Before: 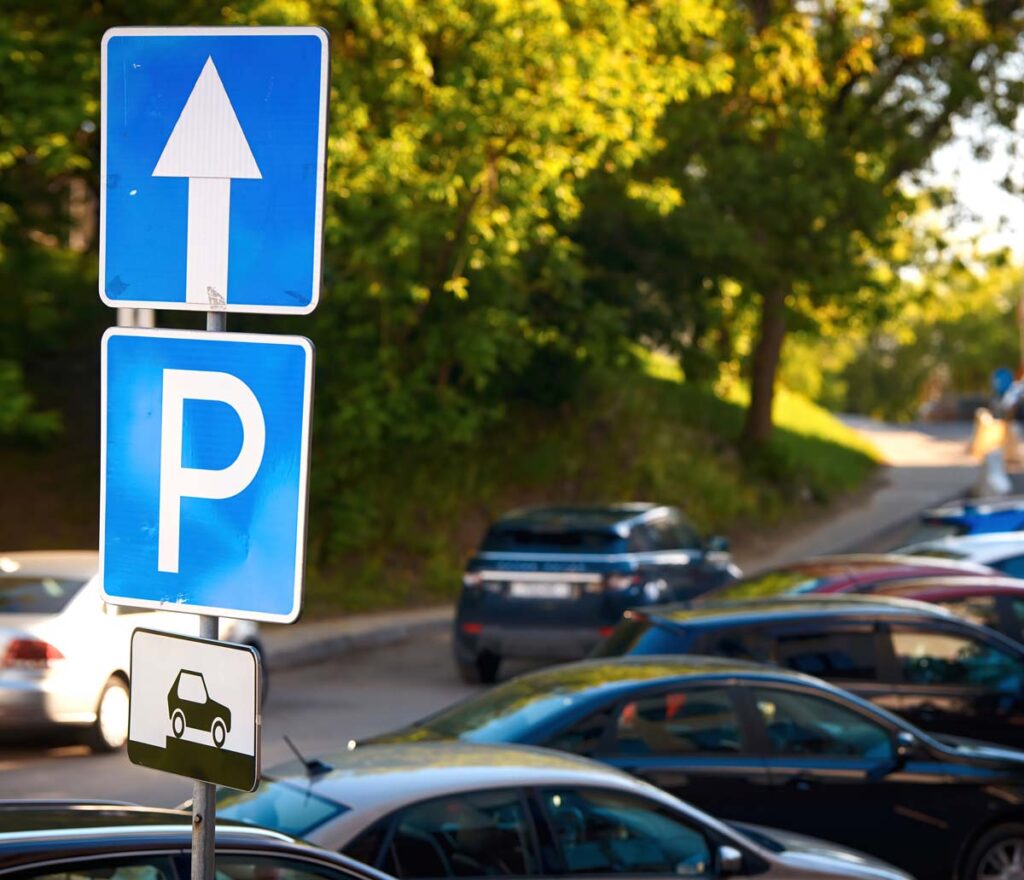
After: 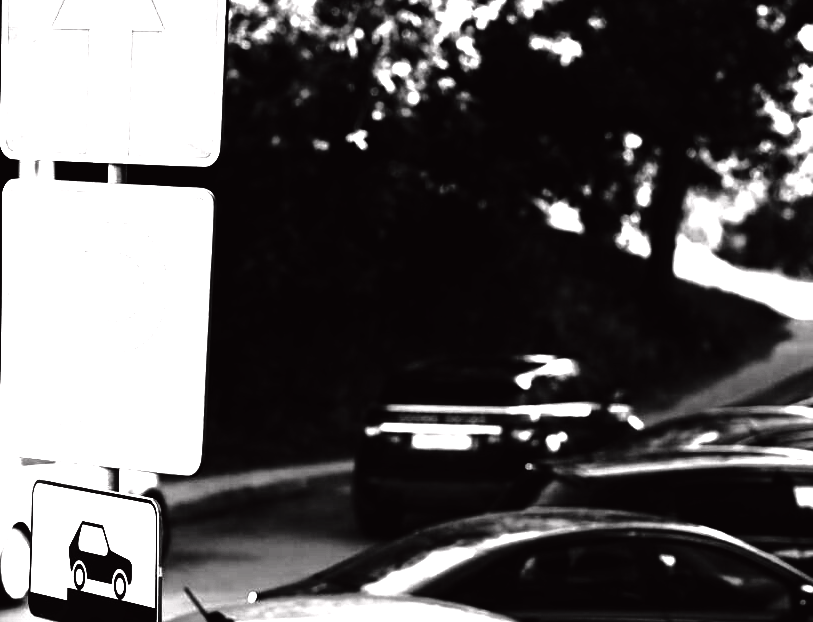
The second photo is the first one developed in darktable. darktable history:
exposure: black level correction 0, exposure 0.9 EV, compensate highlight preservation false
tone curve: curves: ch0 [(0, 0.013) (0.117, 0.081) (0.257, 0.259) (0.408, 0.45) (0.611, 0.64) (0.81, 0.857) (1, 1)]; ch1 [(0, 0) (0.287, 0.198) (0.501, 0.506) (0.56, 0.584) (0.715, 0.741) (0.976, 0.992)]; ch2 [(0, 0) (0.369, 0.362) (0.5, 0.5) (0.537, 0.547) (0.59, 0.603) (0.681, 0.754) (1, 1)], color space Lab, independent channels, preserve colors none
levels: levels [0, 0.476, 0.951]
color calibration: output gray [0.22, 0.42, 0.37, 0], gray › normalize channels true, illuminant same as pipeline (D50), adaptation XYZ, x 0.346, y 0.359, gamut compression 0
crop: left 9.712%, top 16.928%, right 10.845%, bottom 12.332%
contrast brightness saturation: brightness -1, saturation 1
tone equalizer: -8 EV -1.08 EV, -7 EV -1.01 EV, -6 EV -0.867 EV, -5 EV -0.578 EV, -3 EV 0.578 EV, -2 EV 0.867 EV, -1 EV 1.01 EV, +0 EV 1.08 EV, edges refinement/feathering 500, mask exposure compensation -1.57 EV, preserve details no
